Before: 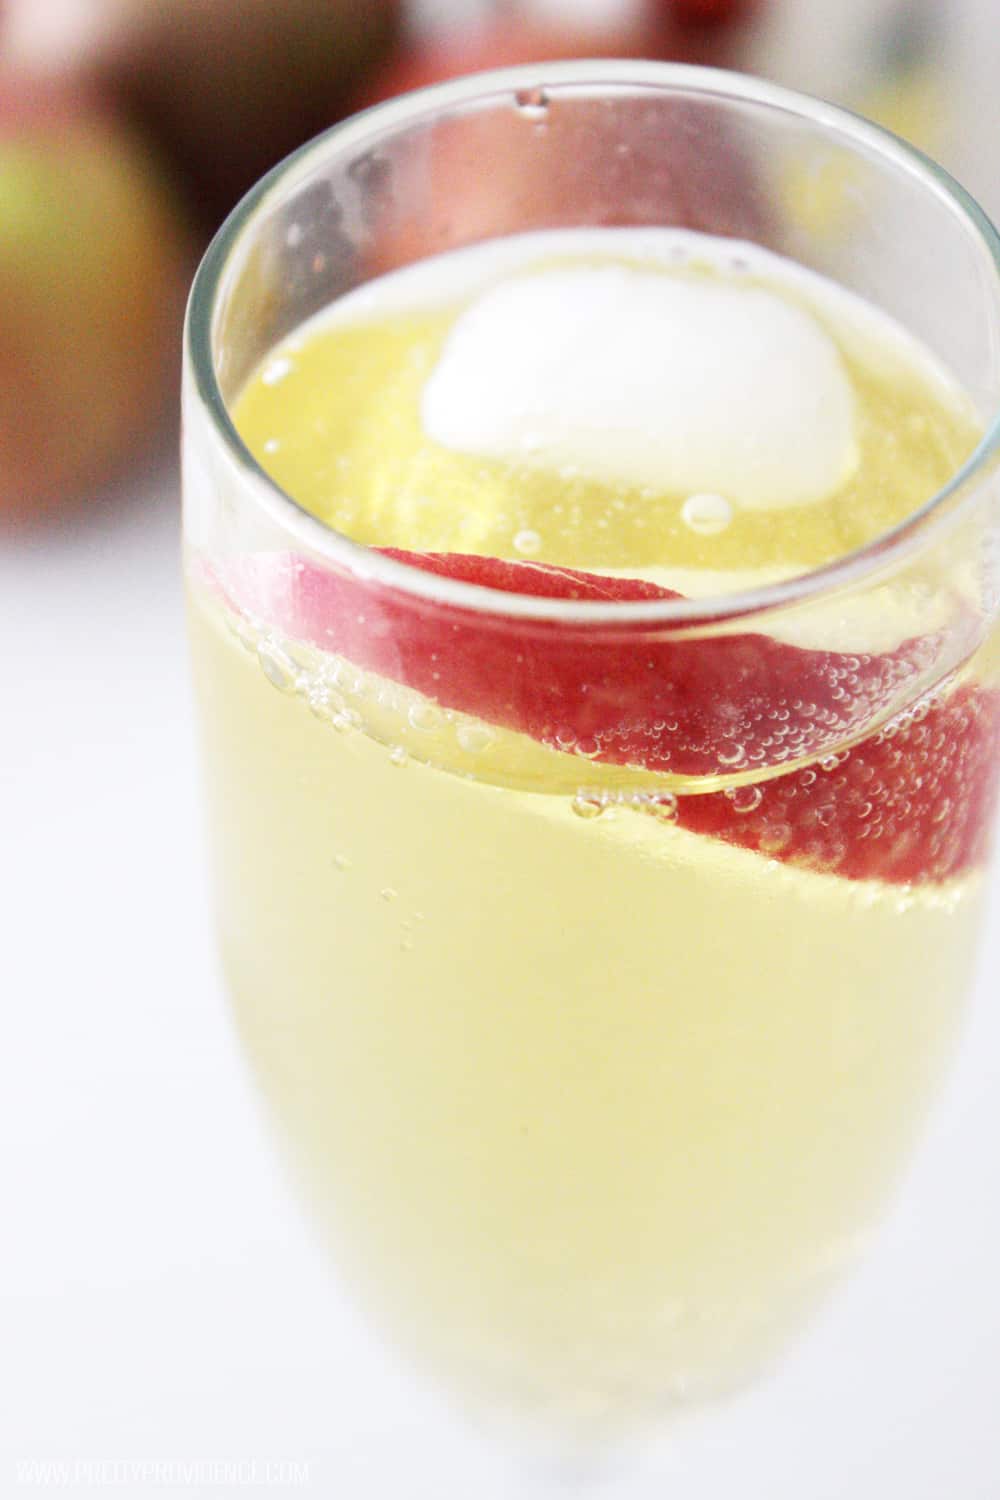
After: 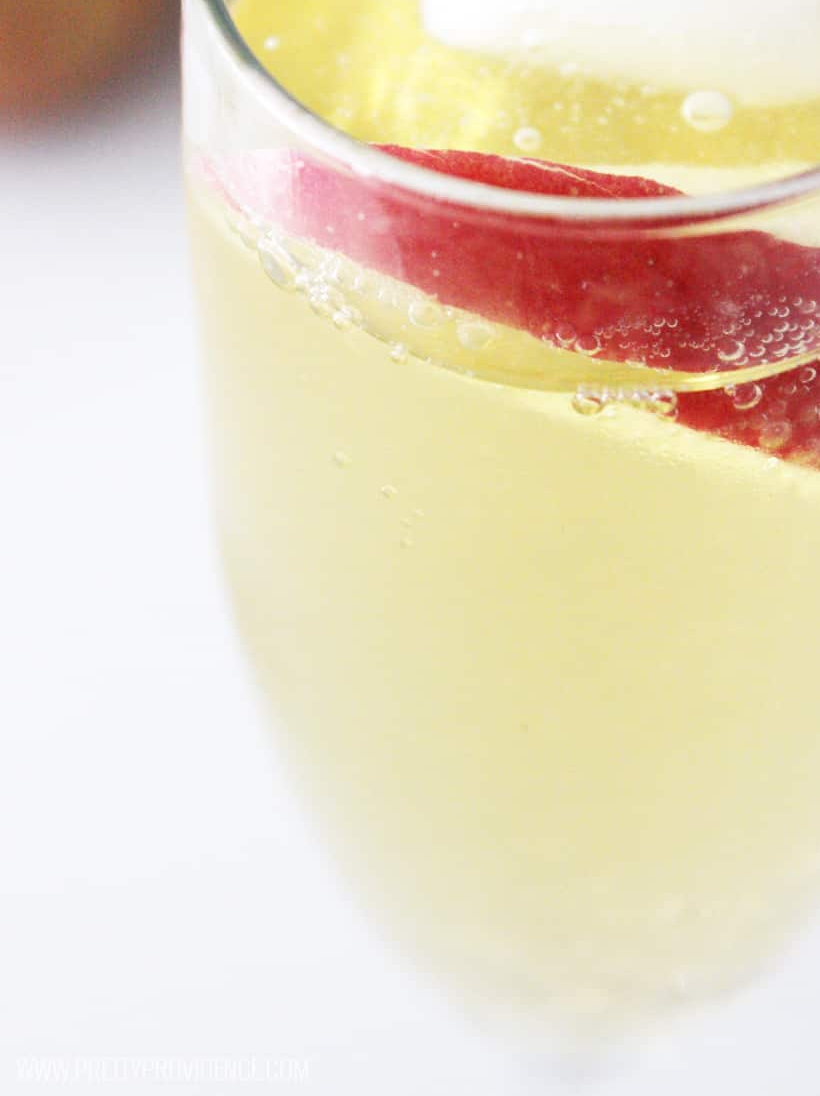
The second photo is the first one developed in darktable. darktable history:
crop: top 26.875%, right 17.995%
